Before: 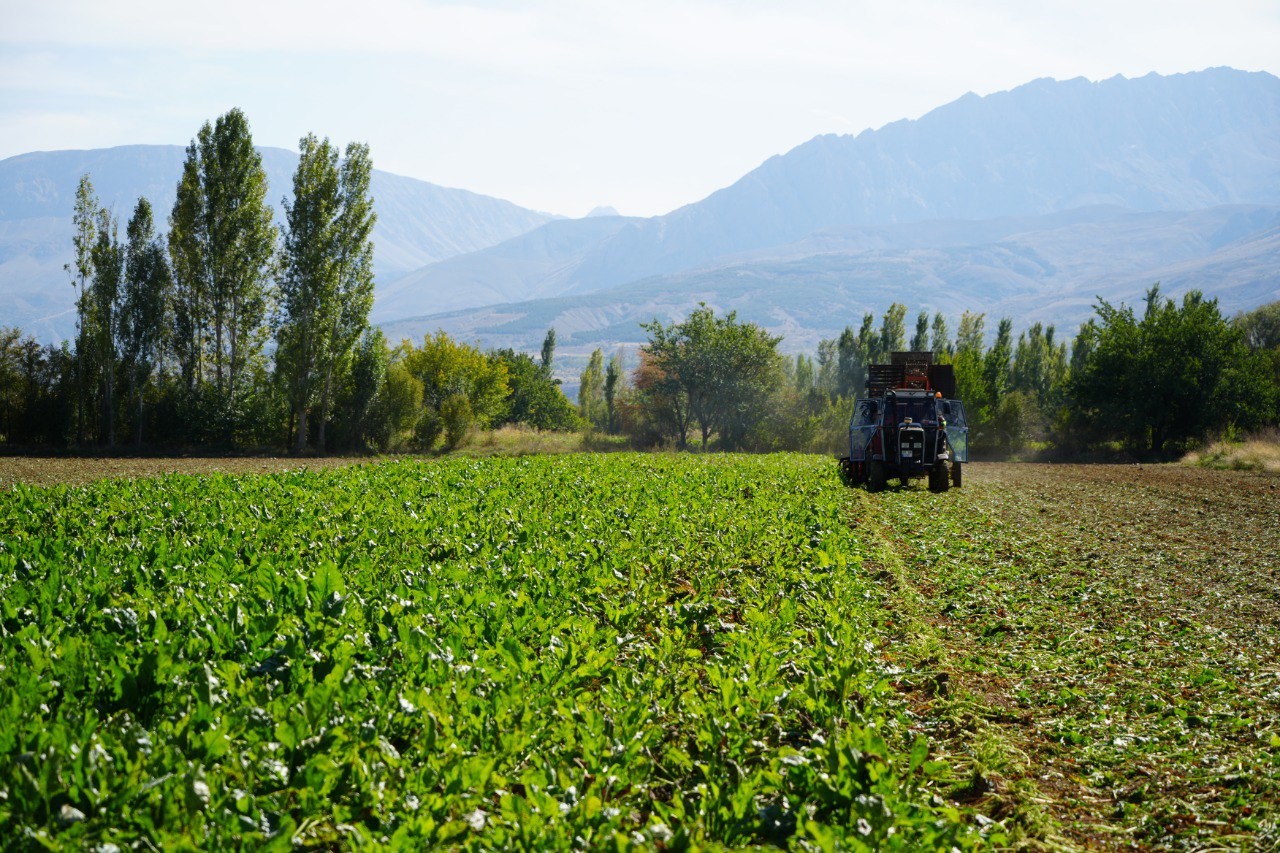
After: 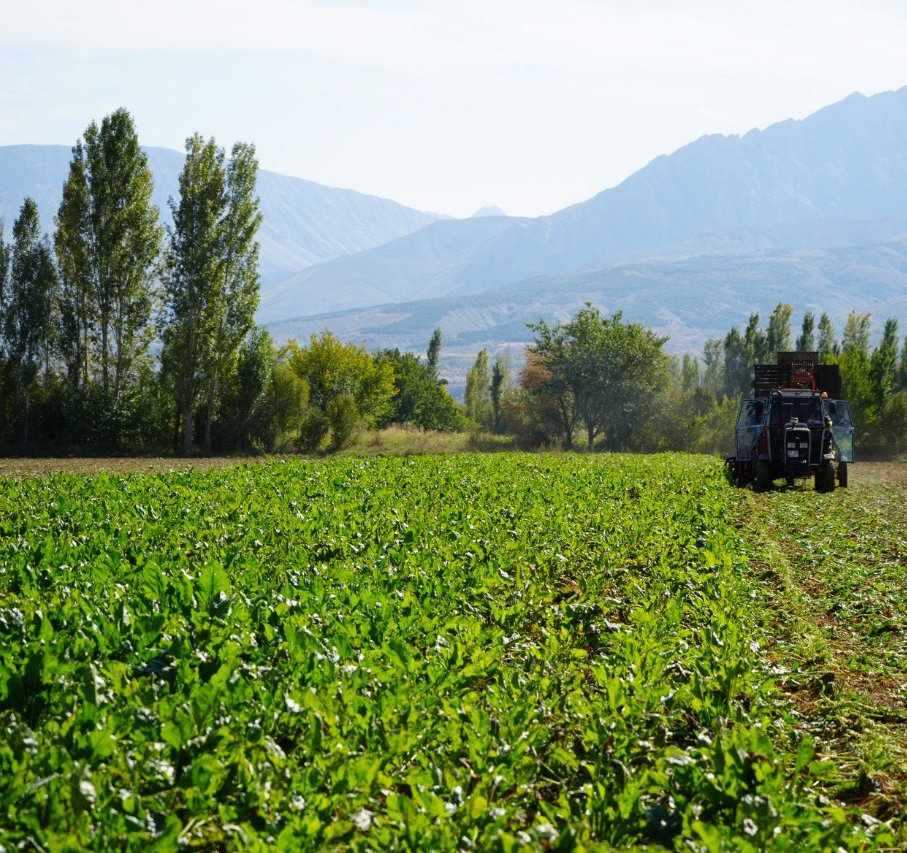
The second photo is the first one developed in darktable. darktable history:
crop and rotate: left 8.938%, right 20.198%
